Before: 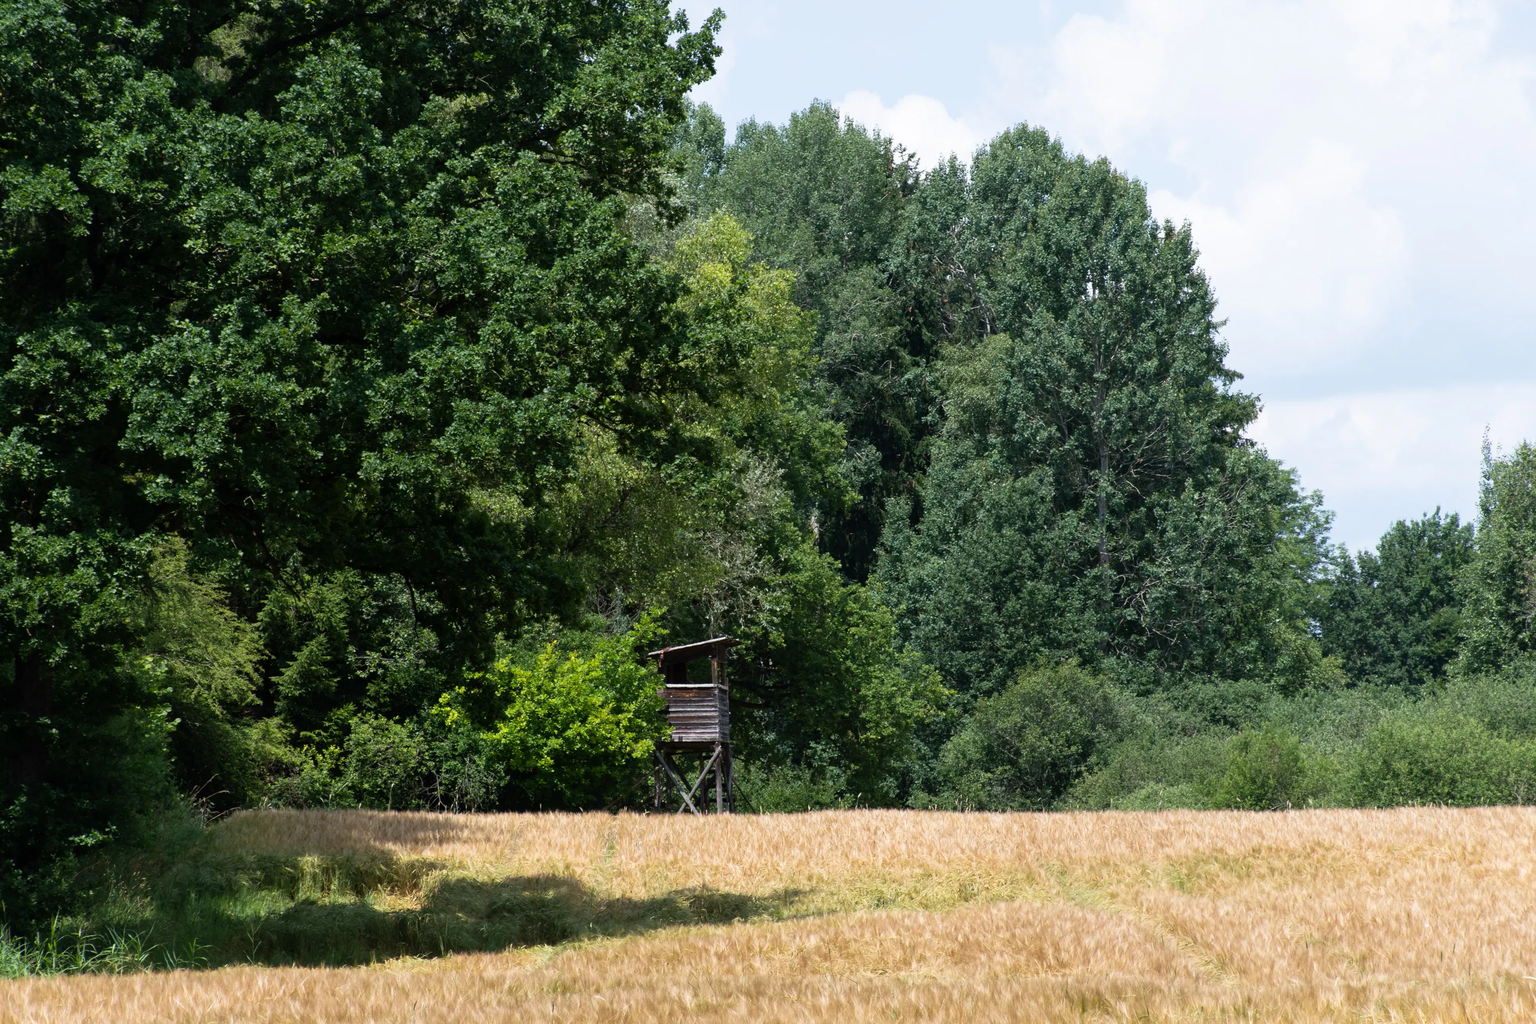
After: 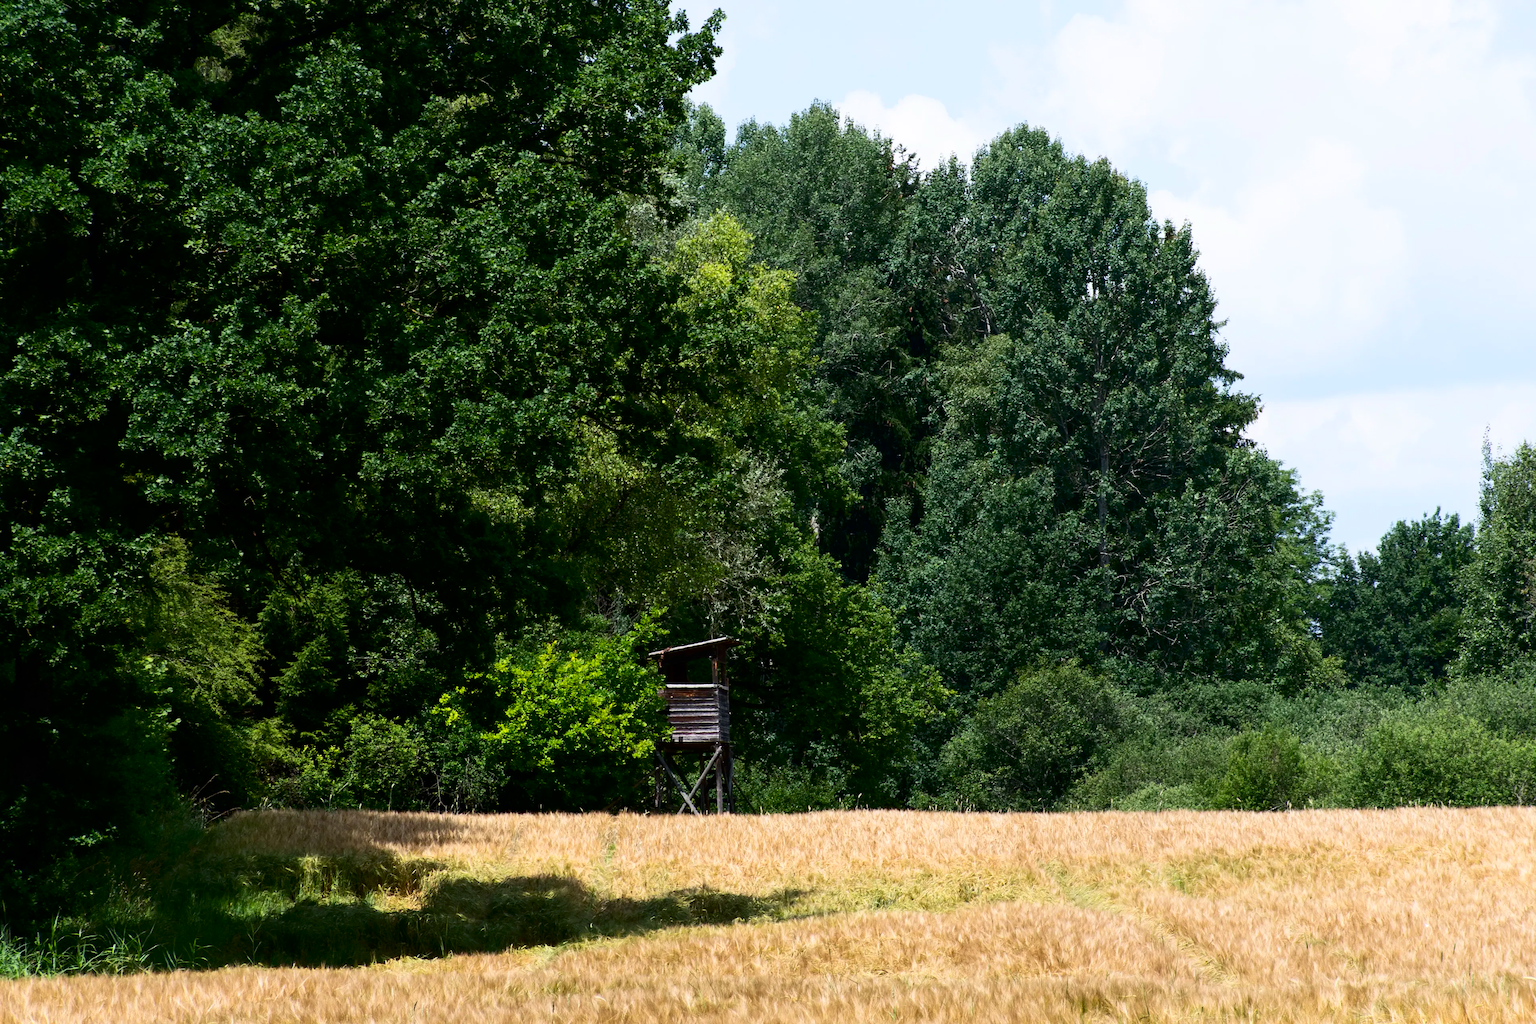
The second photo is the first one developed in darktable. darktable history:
contrast brightness saturation: contrast 0.212, brightness -0.105, saturation 0.211
